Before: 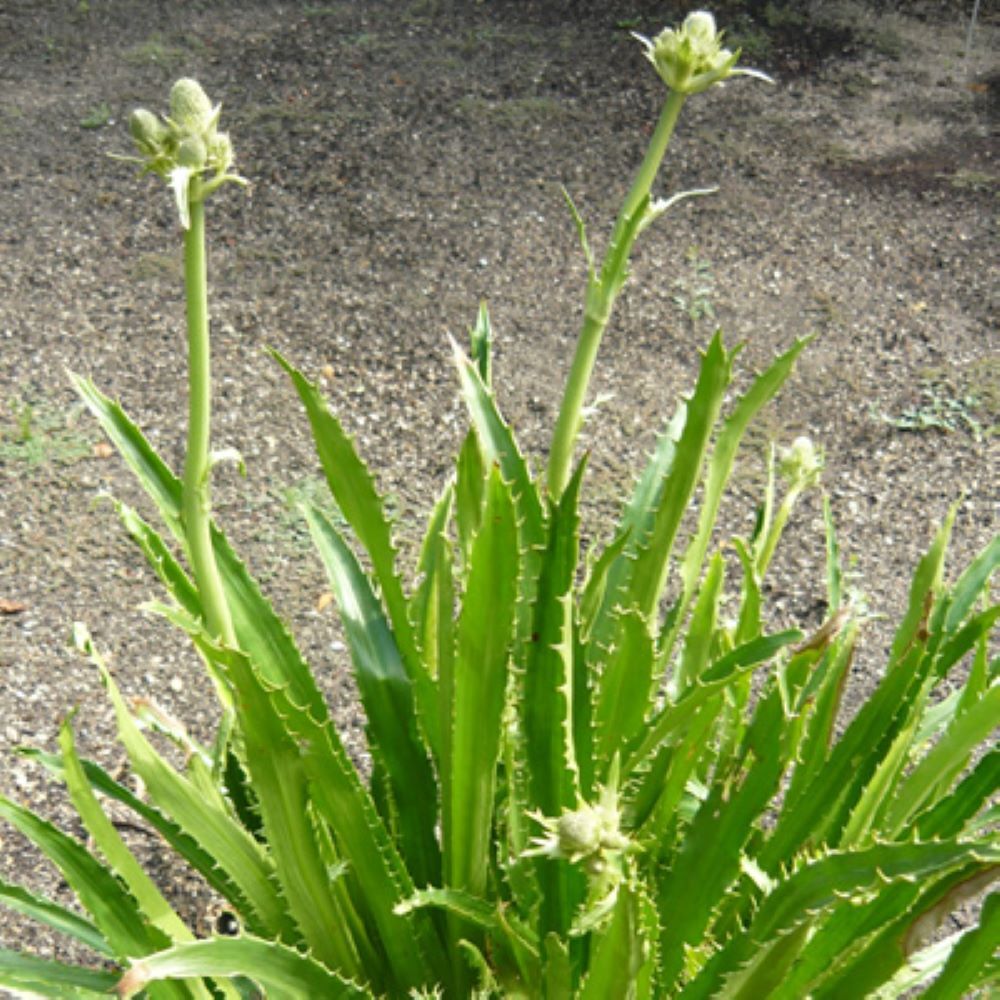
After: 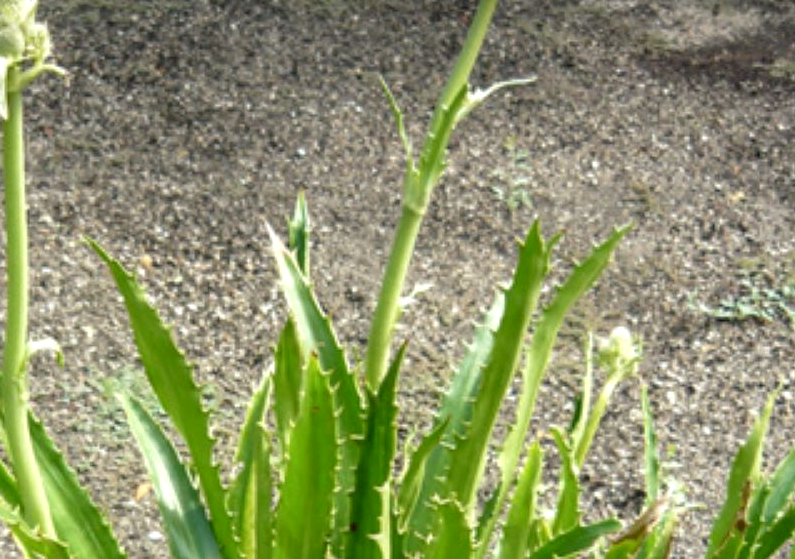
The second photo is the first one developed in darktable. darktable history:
crop: left 18.238%, top 11.096%, right 2.23%, bottom 32.97%
local contrast: on, module defaults
